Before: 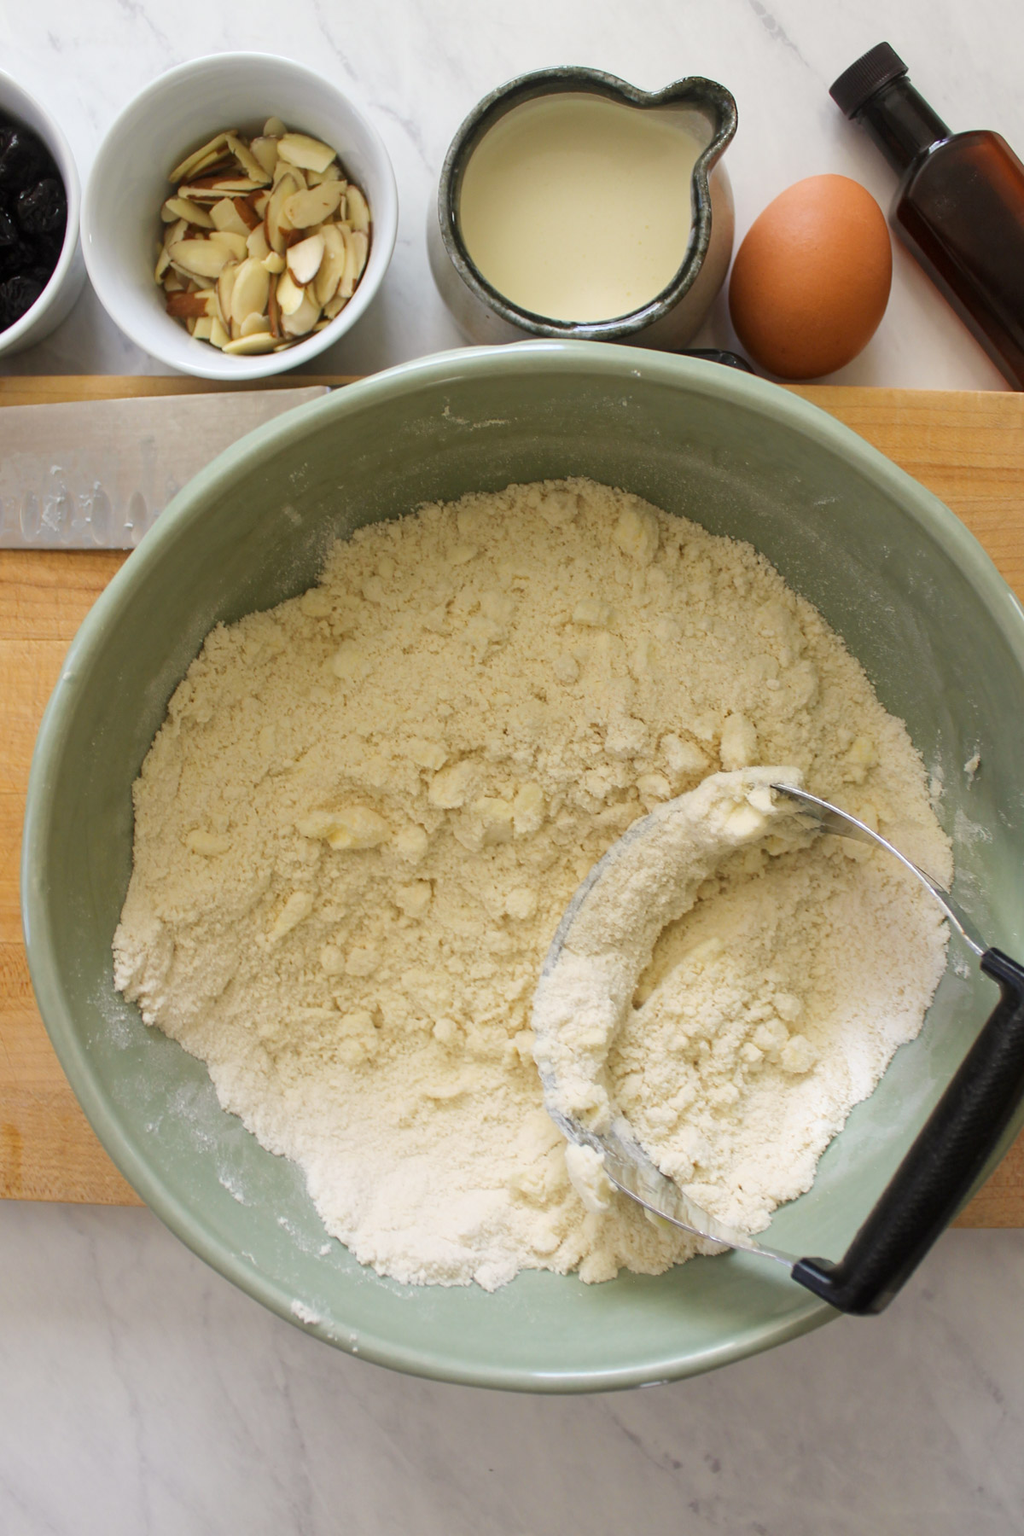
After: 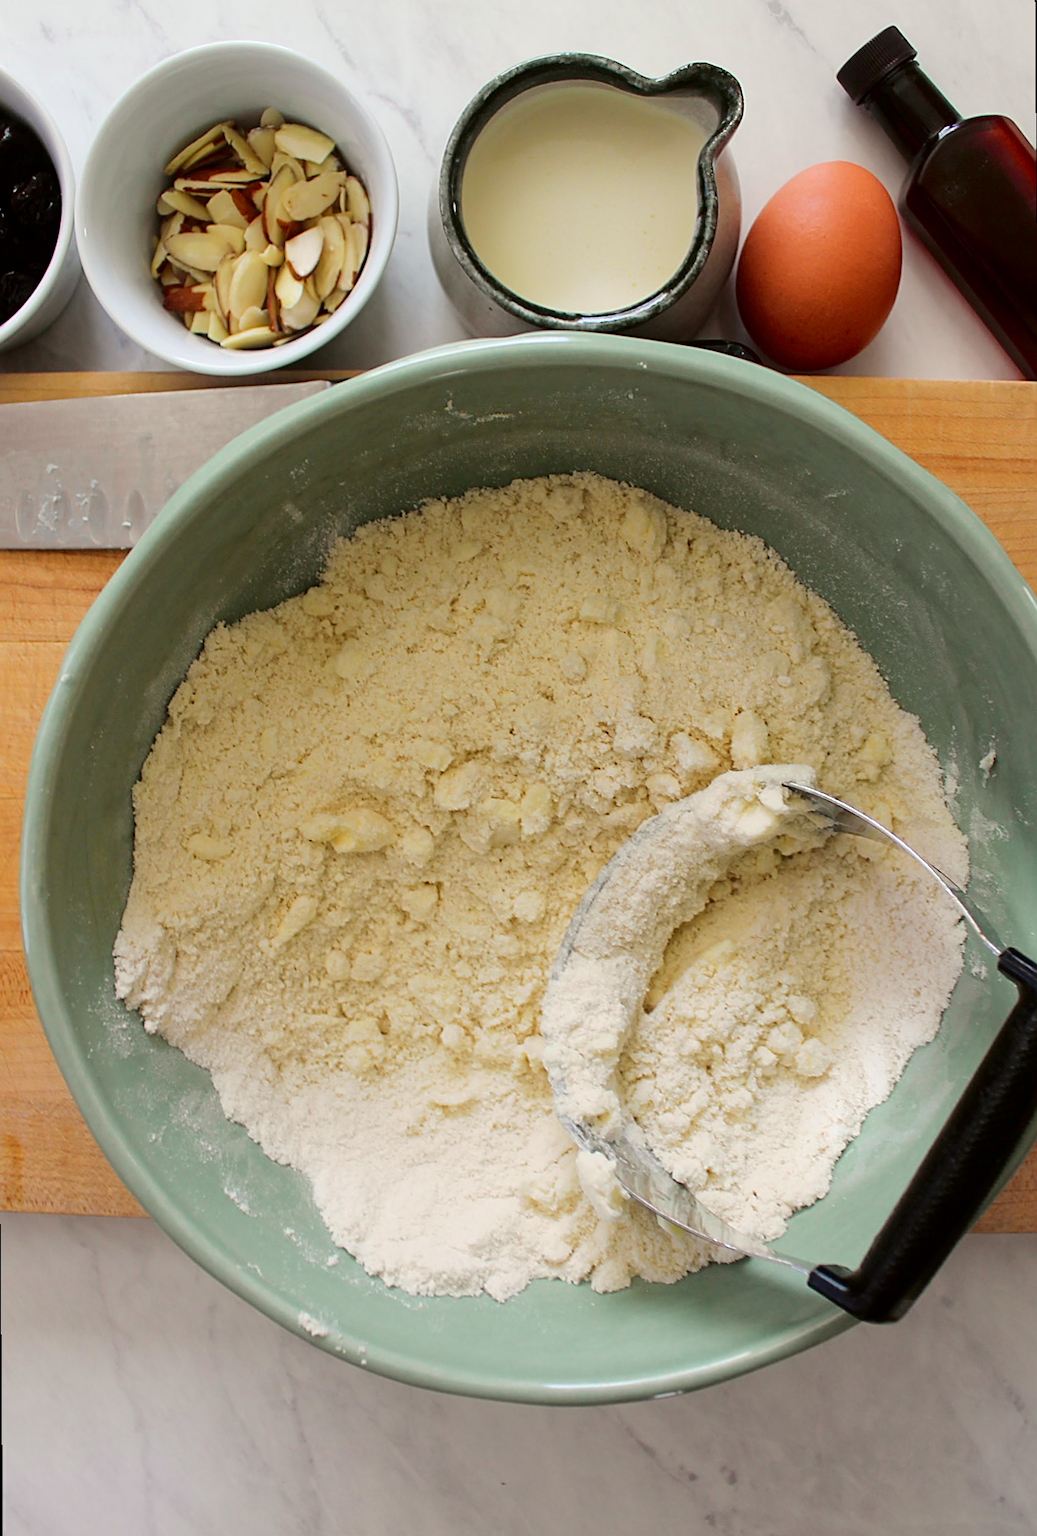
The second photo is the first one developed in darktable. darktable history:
rotate and perspective: rotation -0.45°, automatic cropping original format, crop left 0.008, crop right 0.992, crop top 0.012, crop bottom 0.988
sharpen: on, module defaults
tone curve: curves: ch0 [(0, 0) (0.068, 0.012) (0.183, 0.089) (0.341, 0.283) (0.547, 0.532) (0.828, 0.815) (1, 0.983)]; ch1 [(0, 0) (0.23, 0.166) (0.34, 0.308) (0.371, 0.337) (0.429, 0.411) (0.477, 0.462) (0.499, 0.498) (0.529, 0.537) (0.559, 0.582) (0.743, 0.798) (1, 1)]; ch2 [(0, 0) (0.431, 0.414) (0.498, 0.503) (0.524, 0.528) (0.568, 0.546) (0.6, 0.597) (0.634, 0.645) (0.728, 0.742) (1, 1)], color space Lab, independent channels, preserve colors none
